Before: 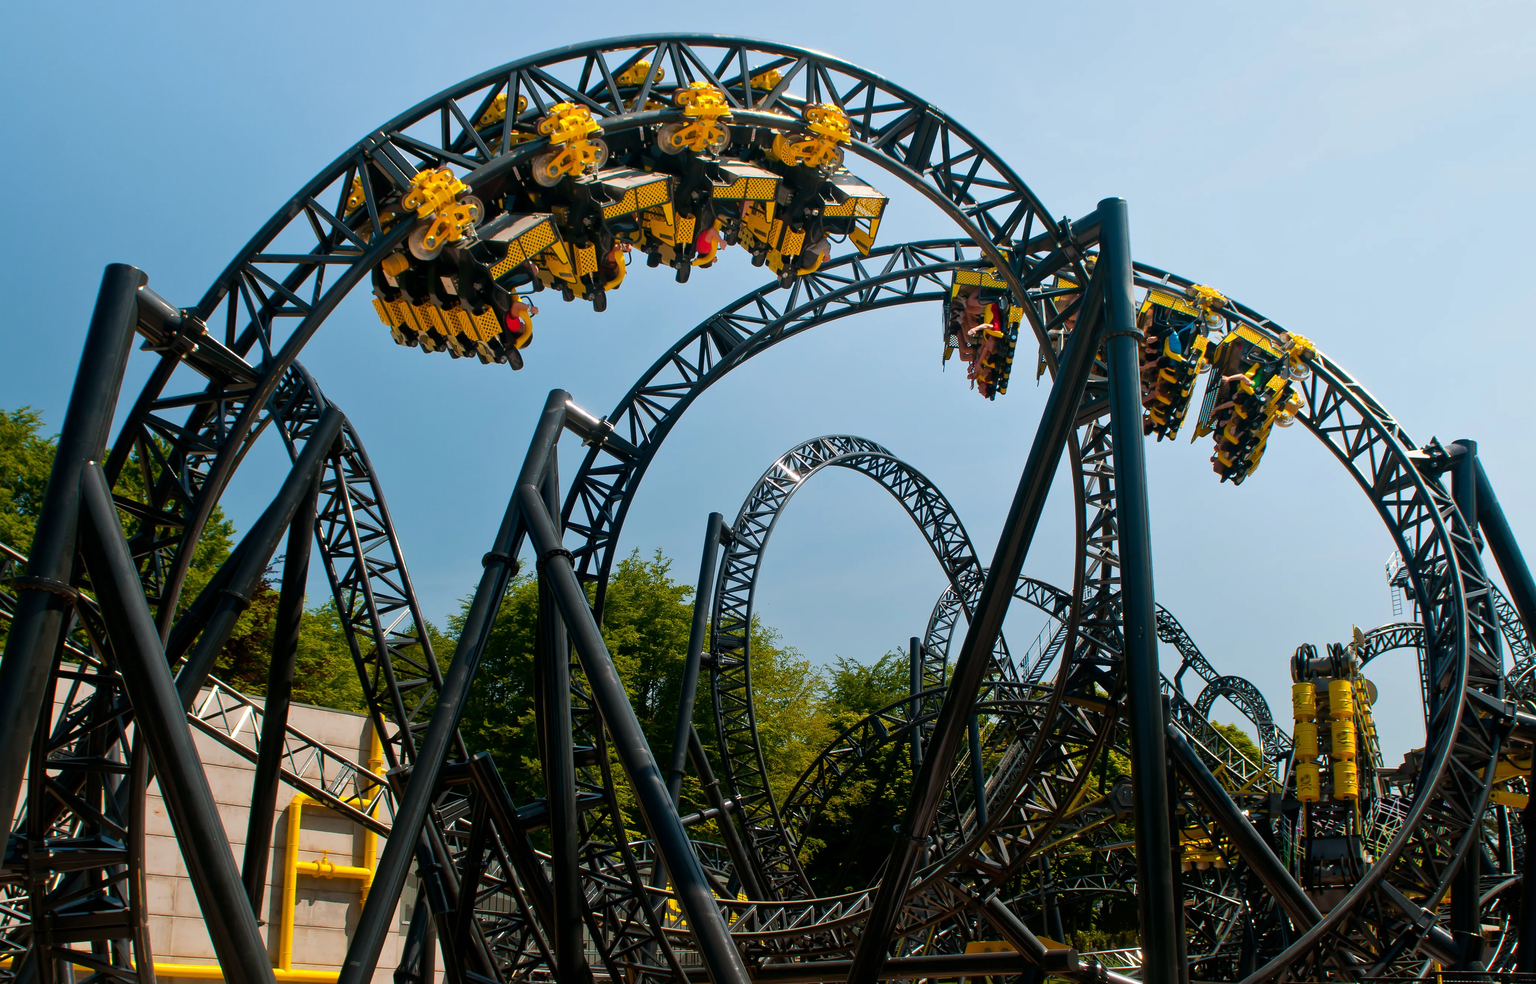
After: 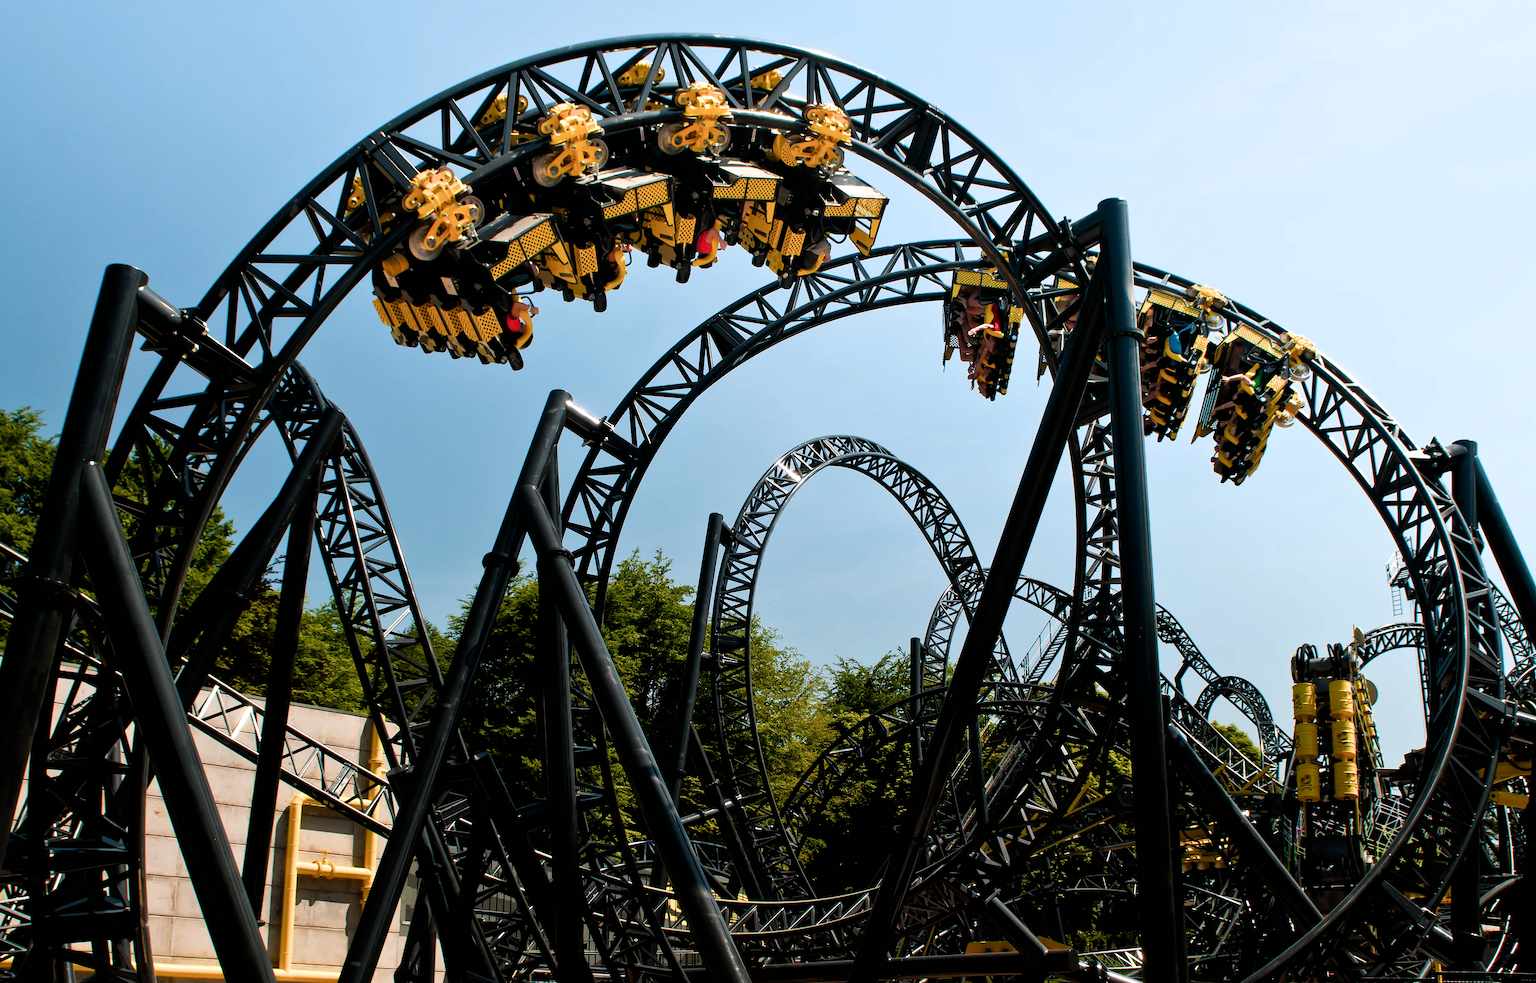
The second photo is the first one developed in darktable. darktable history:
filmic rgb: black relative exposure -8.28 EV, white relative exposure 2.2 EV, threshold 5.99 EV, target white luminance 99.906%, hardness 7.14, latitude 74.34%, contrast 1.325, highlights saturation mix -2.81%, shadows ↔ highlights balance 29.7%, enable highlight reconstruction true
